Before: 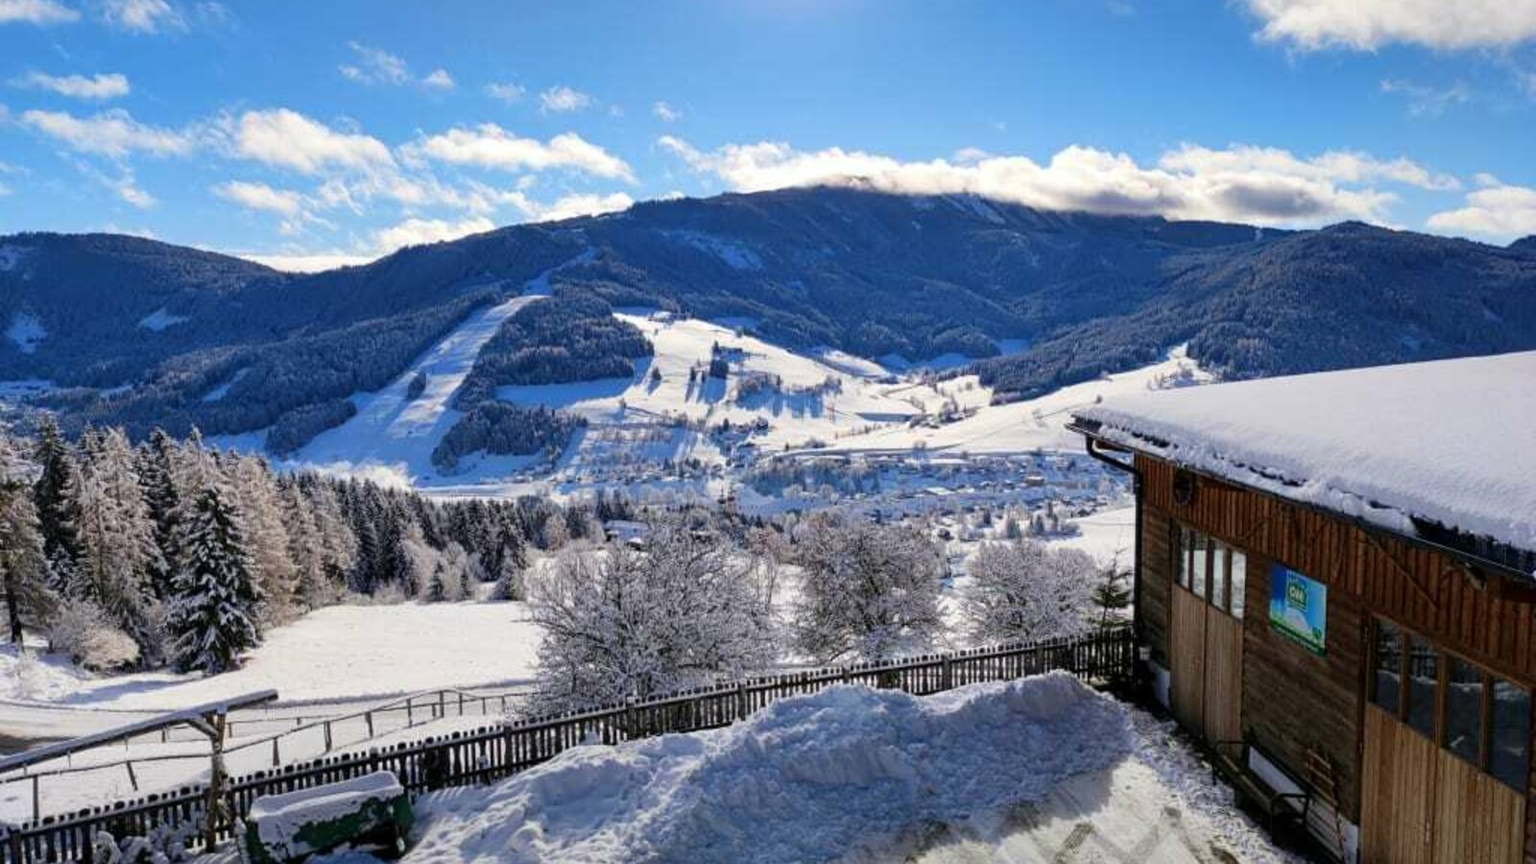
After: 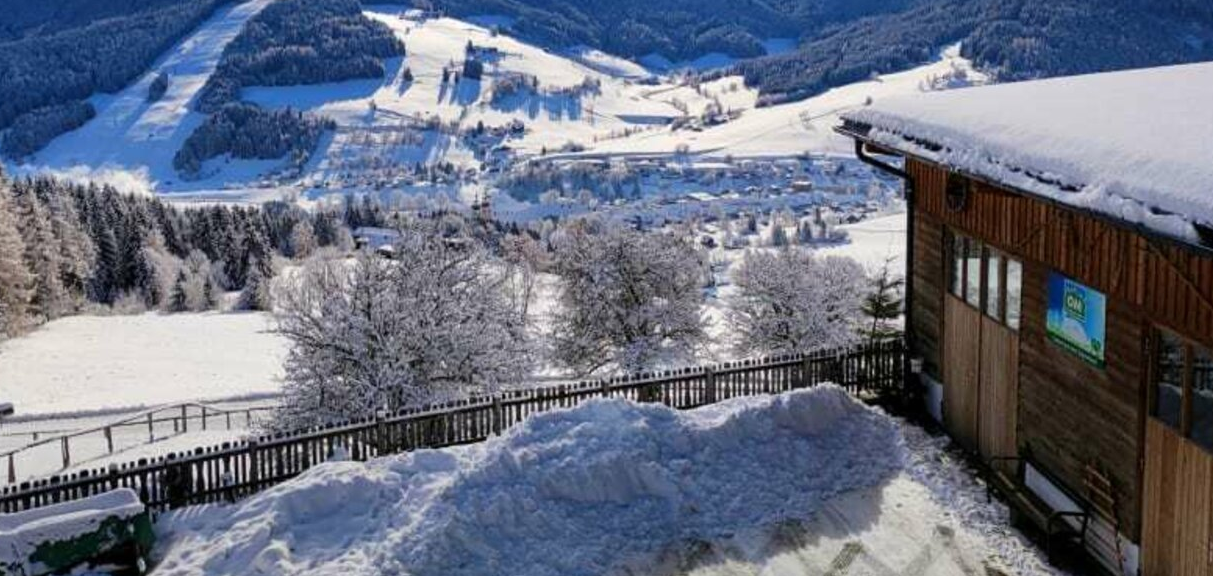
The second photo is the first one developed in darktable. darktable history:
crop and rotate: left 17.28%, top 35.077%, right 6.863%, bottom 0.865%
